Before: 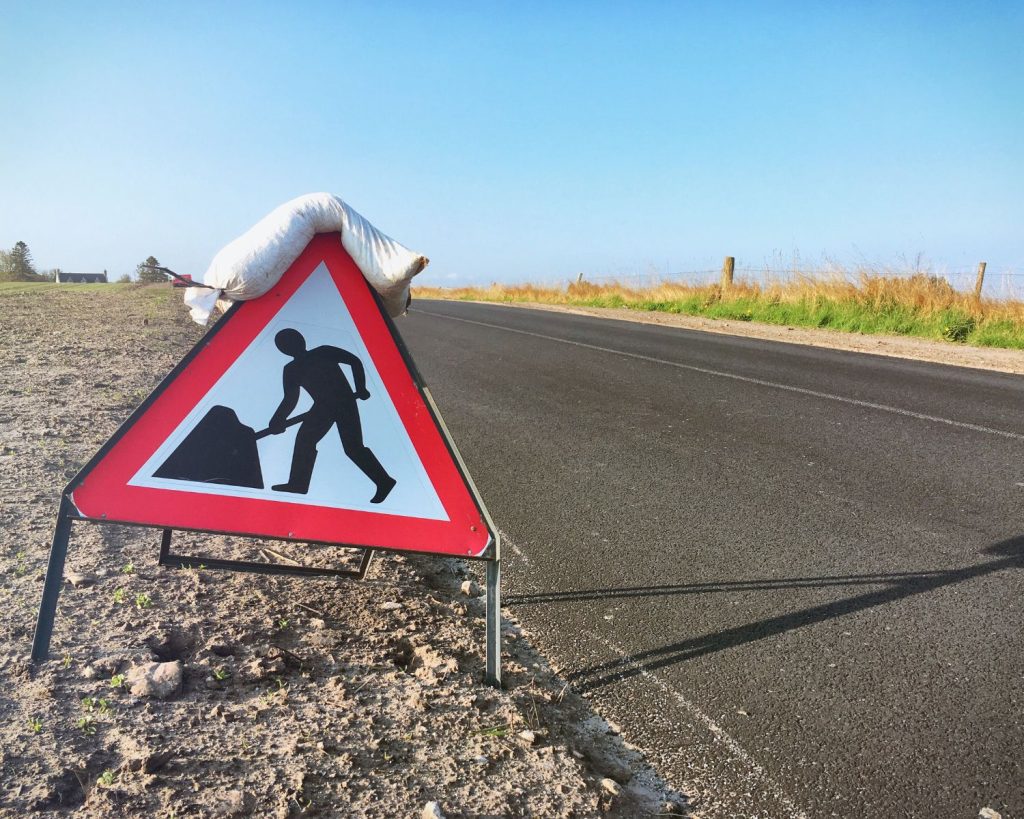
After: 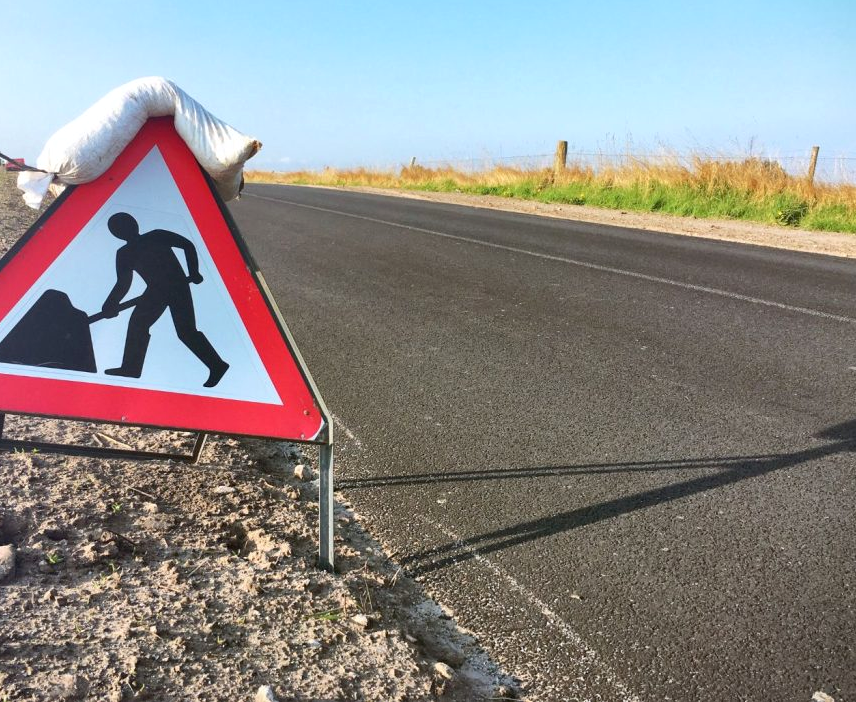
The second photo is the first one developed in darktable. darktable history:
crop: left 16.315%, top 14.246%
exposure: black level correction 0.002, exposure 0.15 EV, compensate highlight preservation false
